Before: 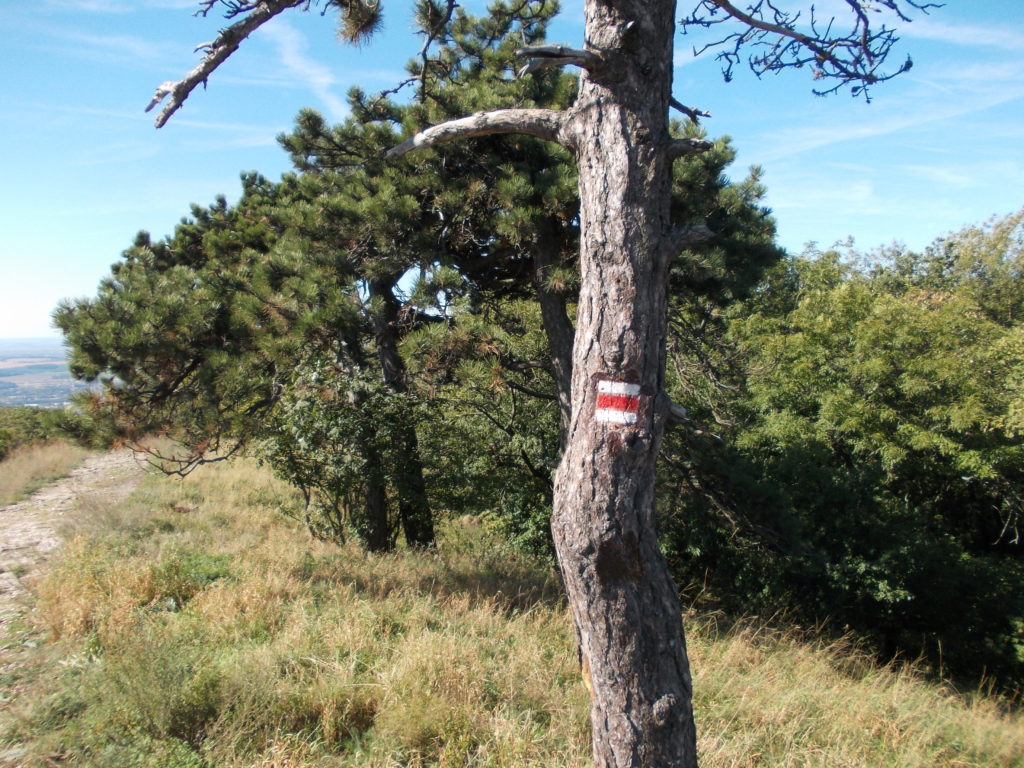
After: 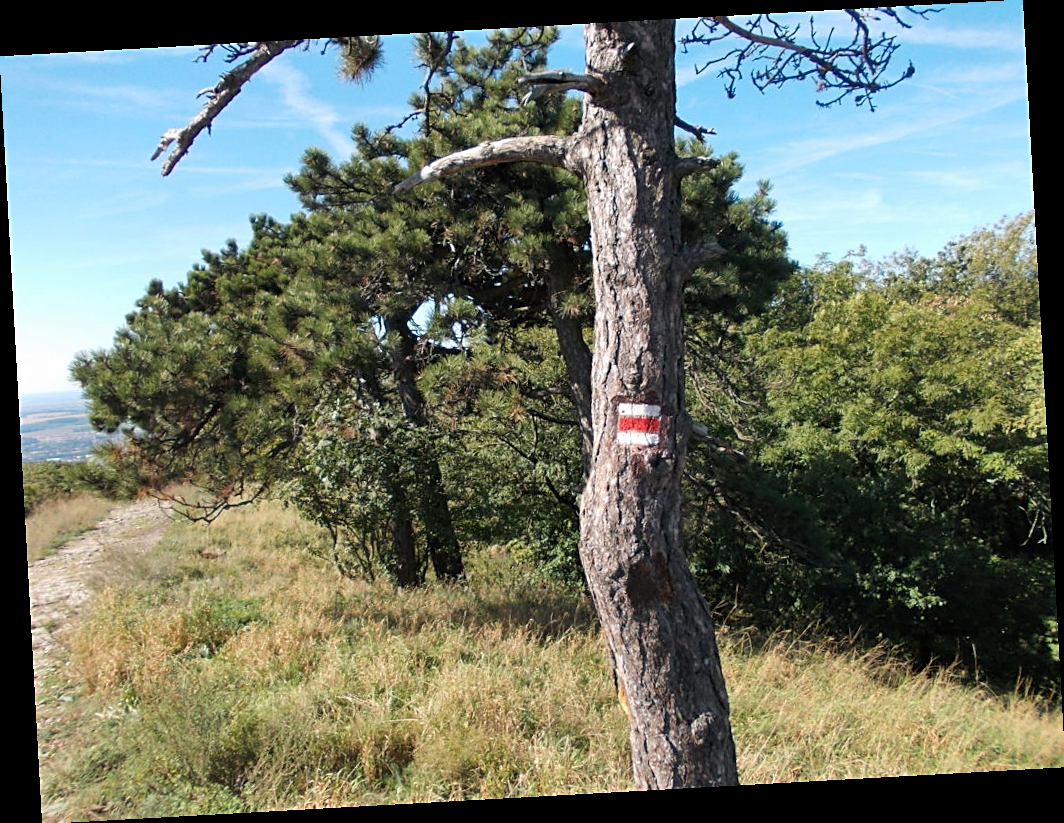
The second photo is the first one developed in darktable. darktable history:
haze removal: strength 0.1, compatibility mode true, adaptive false
rotate and perspective: rotation -3.18°, automatic cropping off
shadows and highlights: shadows 37.27, highlights -28.18, soften with gaussian
sharpen: on, module defaults
